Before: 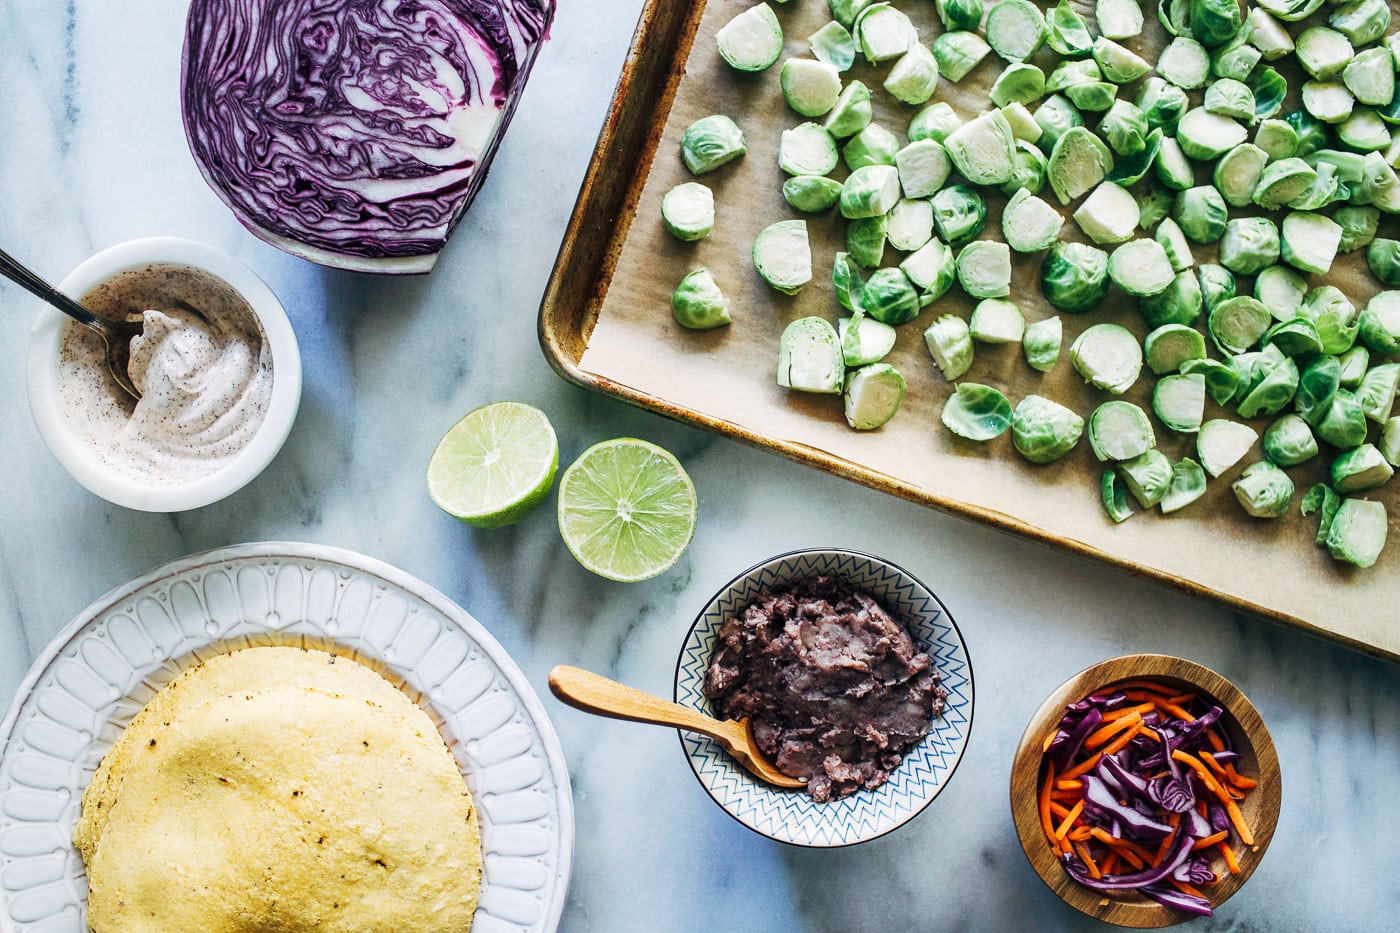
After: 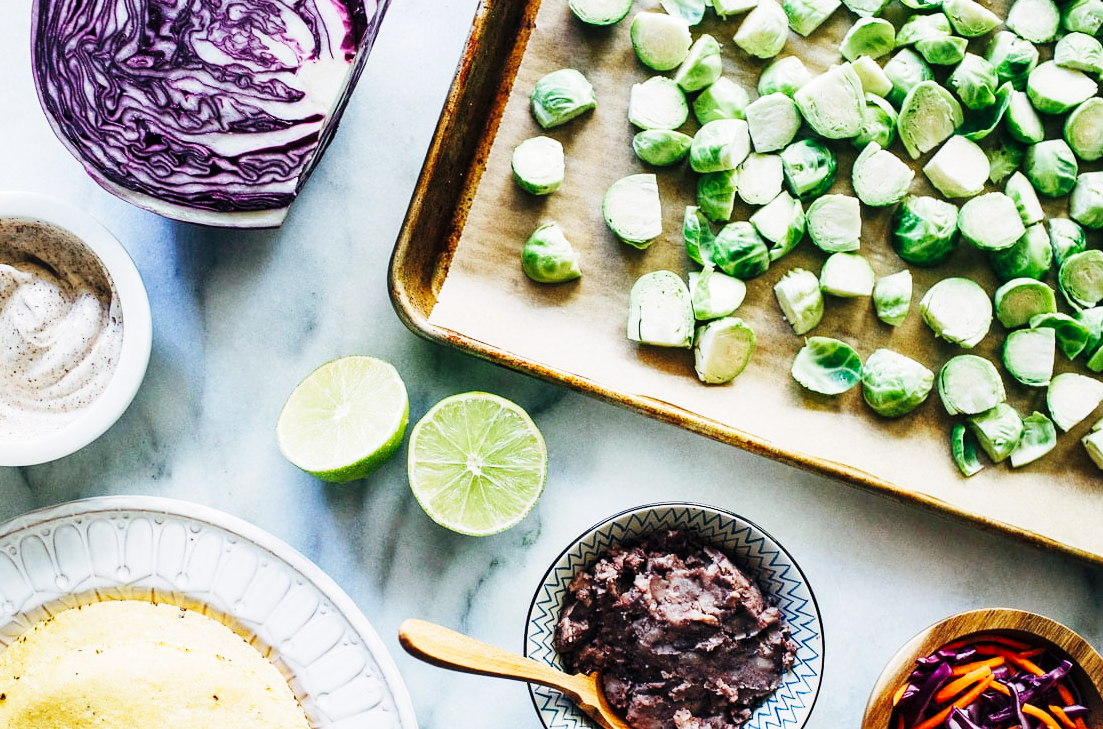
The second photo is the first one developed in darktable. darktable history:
base curve: curves: ch0 [(0, 0) (0.032, 0.025) (0.121, 0.166) (0.206, 0.329) (0.605, 0.79) (1, 1)], preserve colors none
crop and rotate: left 10.77%, top 5.1%, right 10.41%, bottom 16.76%
